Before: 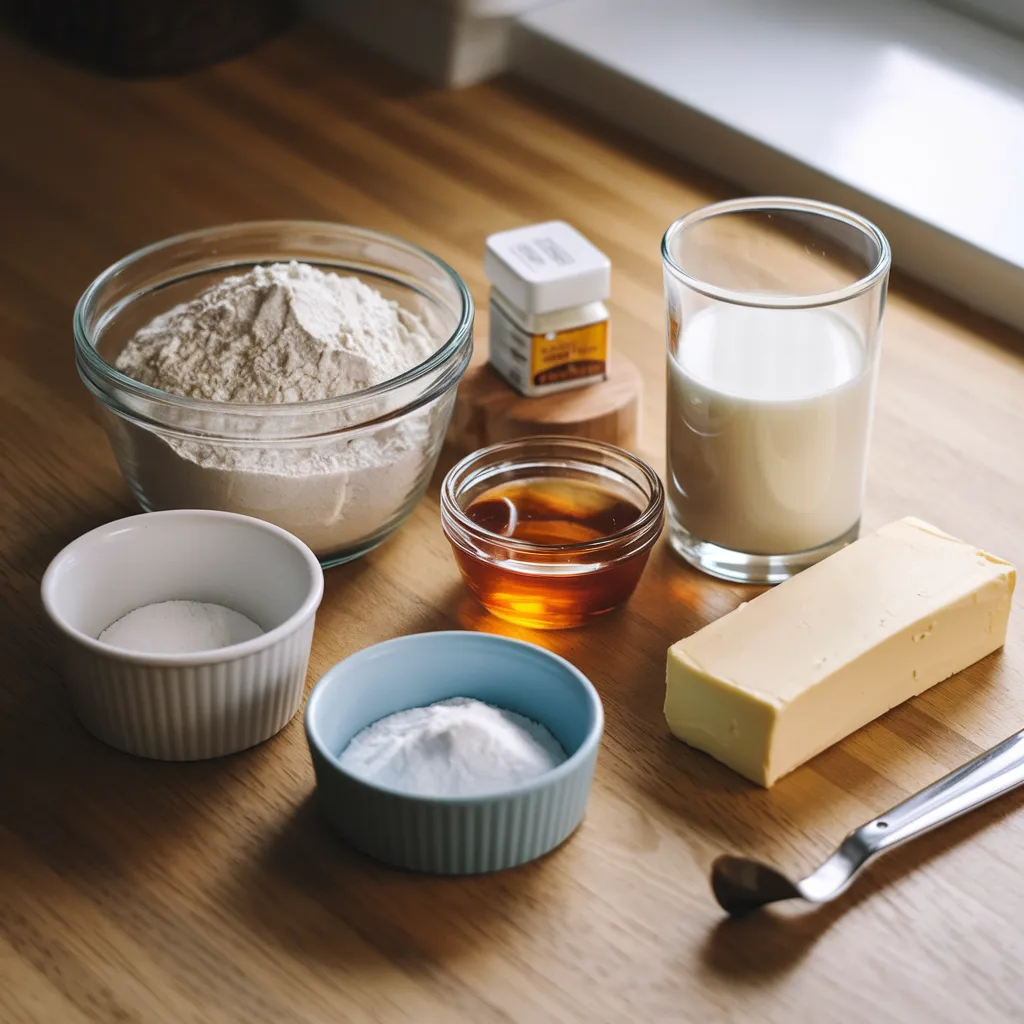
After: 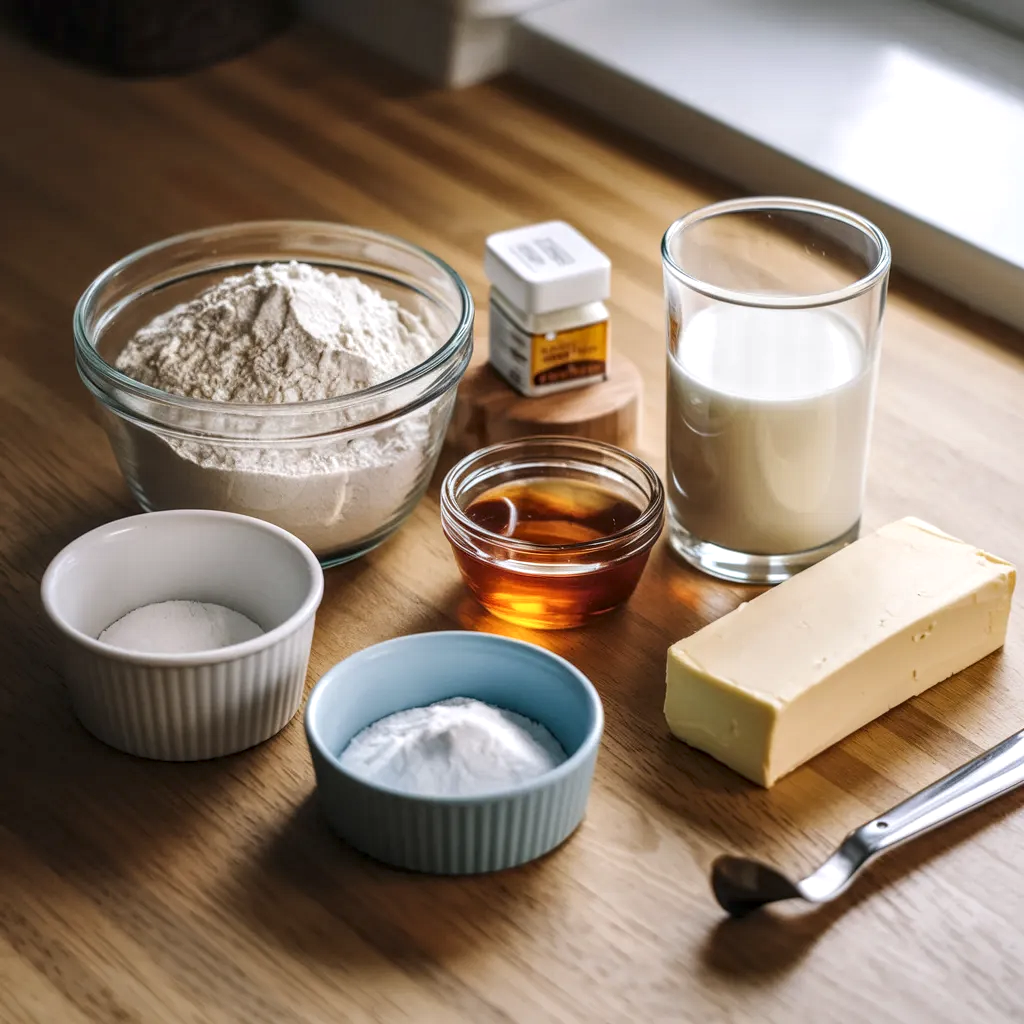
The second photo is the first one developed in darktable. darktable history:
local contrast: detail 140%
tone equalizer: on, module defaults
